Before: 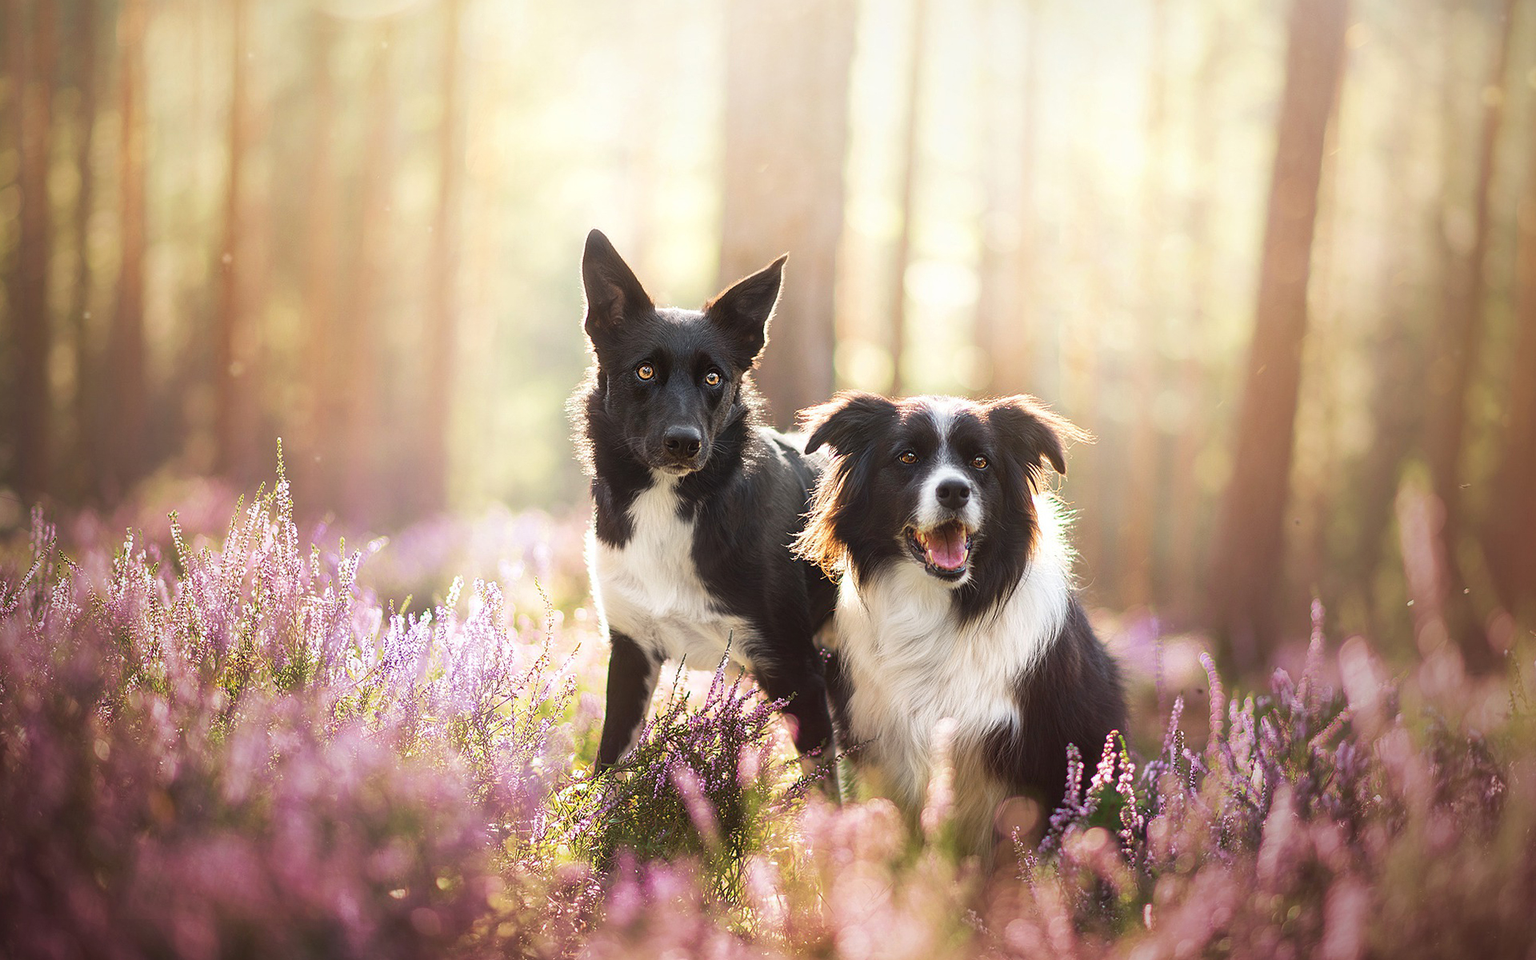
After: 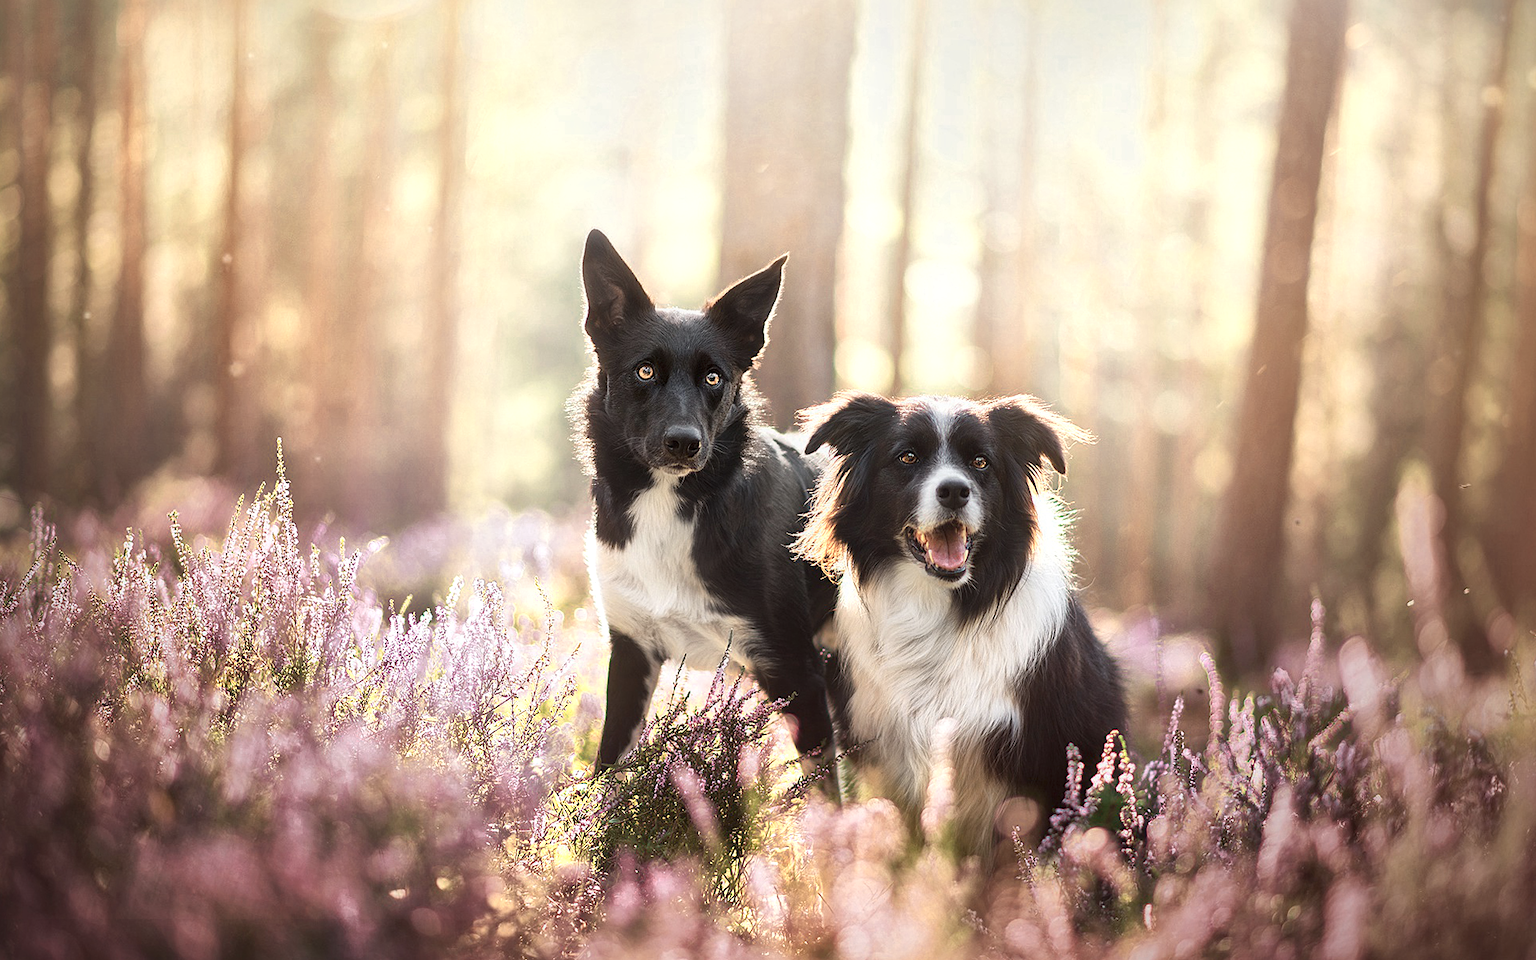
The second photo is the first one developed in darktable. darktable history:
local contrast: mode bilateral grid, contrast 20, coarseness 50, detail 172%, midtone range 0.2
contrast brightness saturation: contrast -0.089, brightness -0.033, saturation -0.112
color zones: curves: ch0 [(0.018, 0.548) (0.224, 0.64) (0.425, 0.447) (0.675, 0.575) (0.732, 0.579)]; ch1 [(0.066, 0.487) (0.25, 0.5) (0.404, 0.43) (0.75, 0.421) (0.956, 0.421)]; ch2 [(0.044, 0.561) (0.215, 0.465) (0.399, 0.544) (0.465, 0.548) (0.614, 0.447) (0.724, 0.43) (0.882, 0.623) (0.956, 0.632)]
